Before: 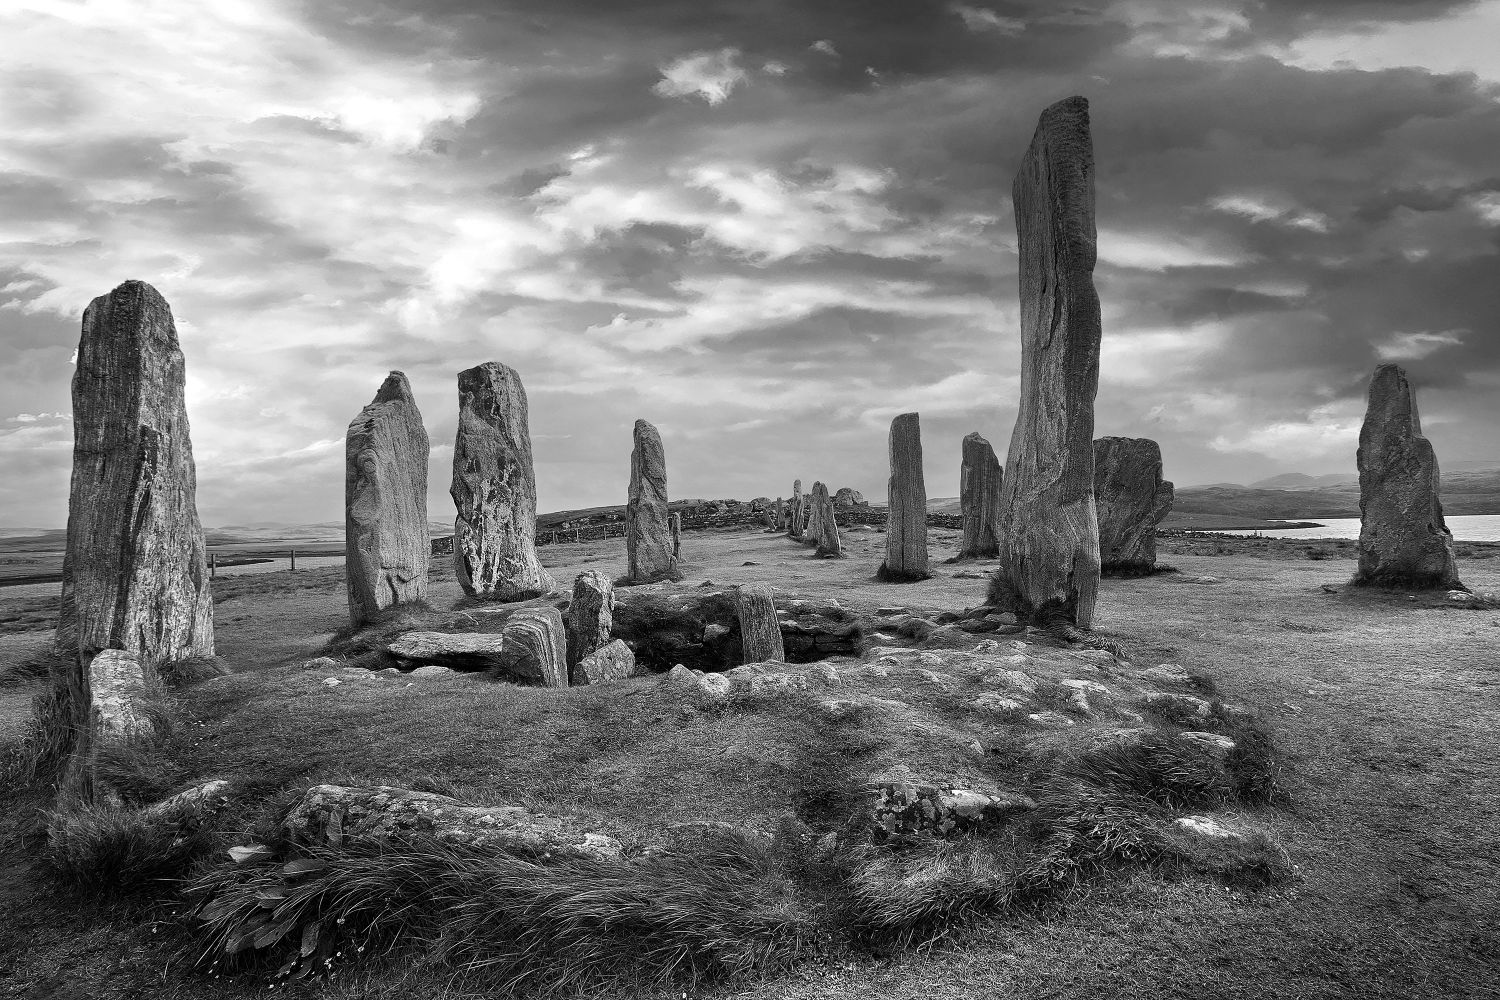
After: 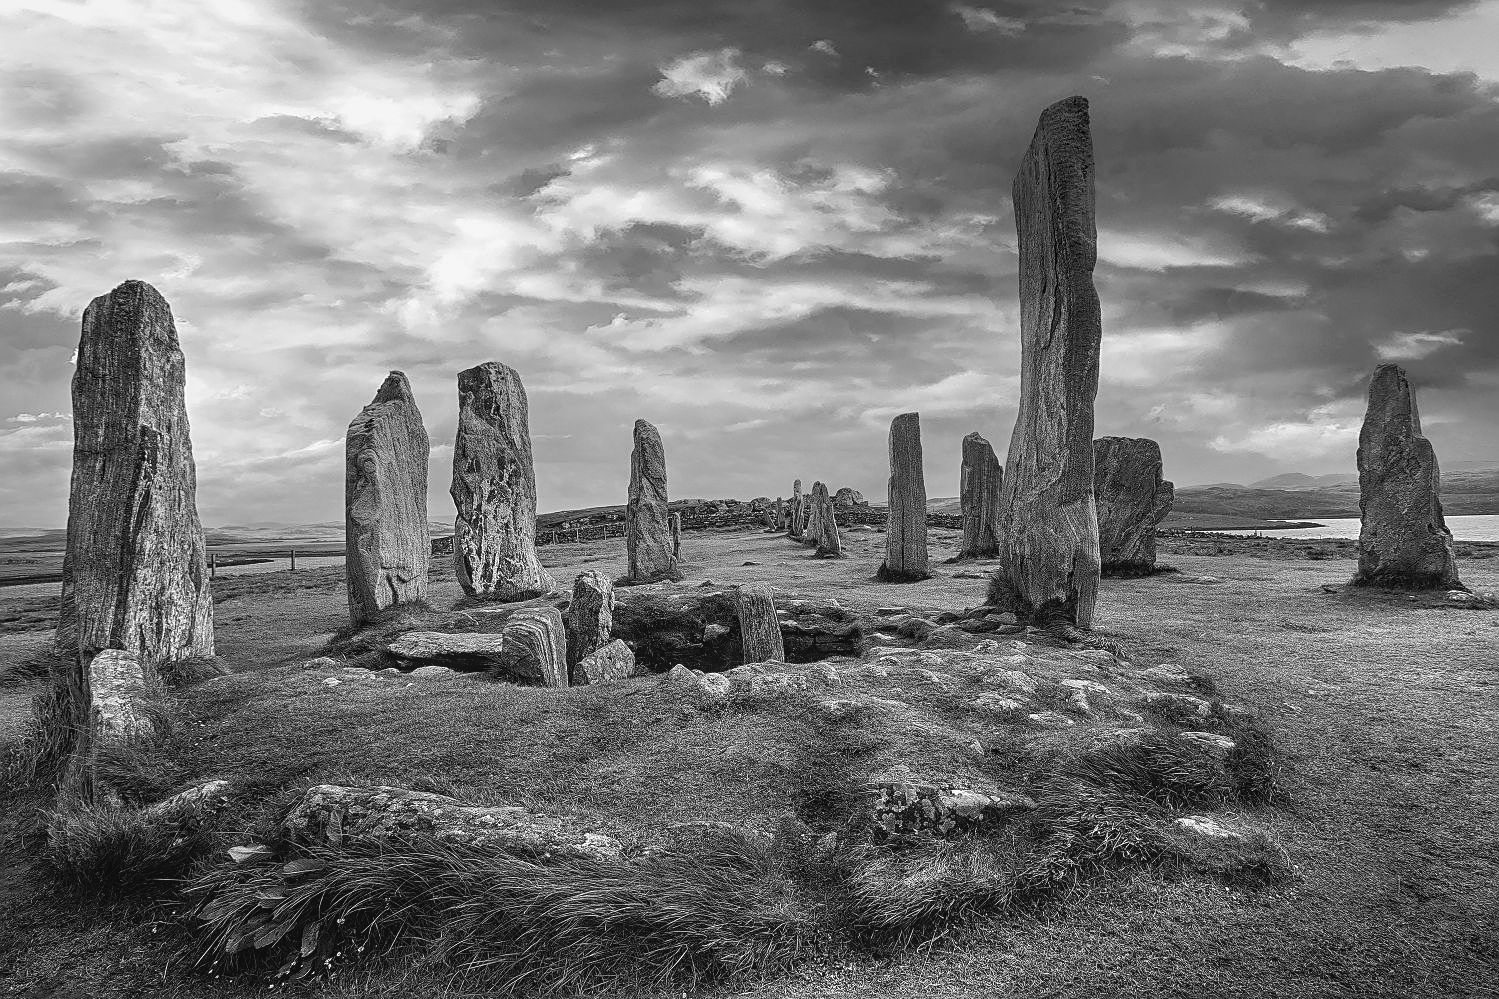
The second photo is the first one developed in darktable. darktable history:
crop: left 0.025%
local contrast: on, module defaults
sharpen: on, module defaults
contrast brightness saturation: contrast -0.122
